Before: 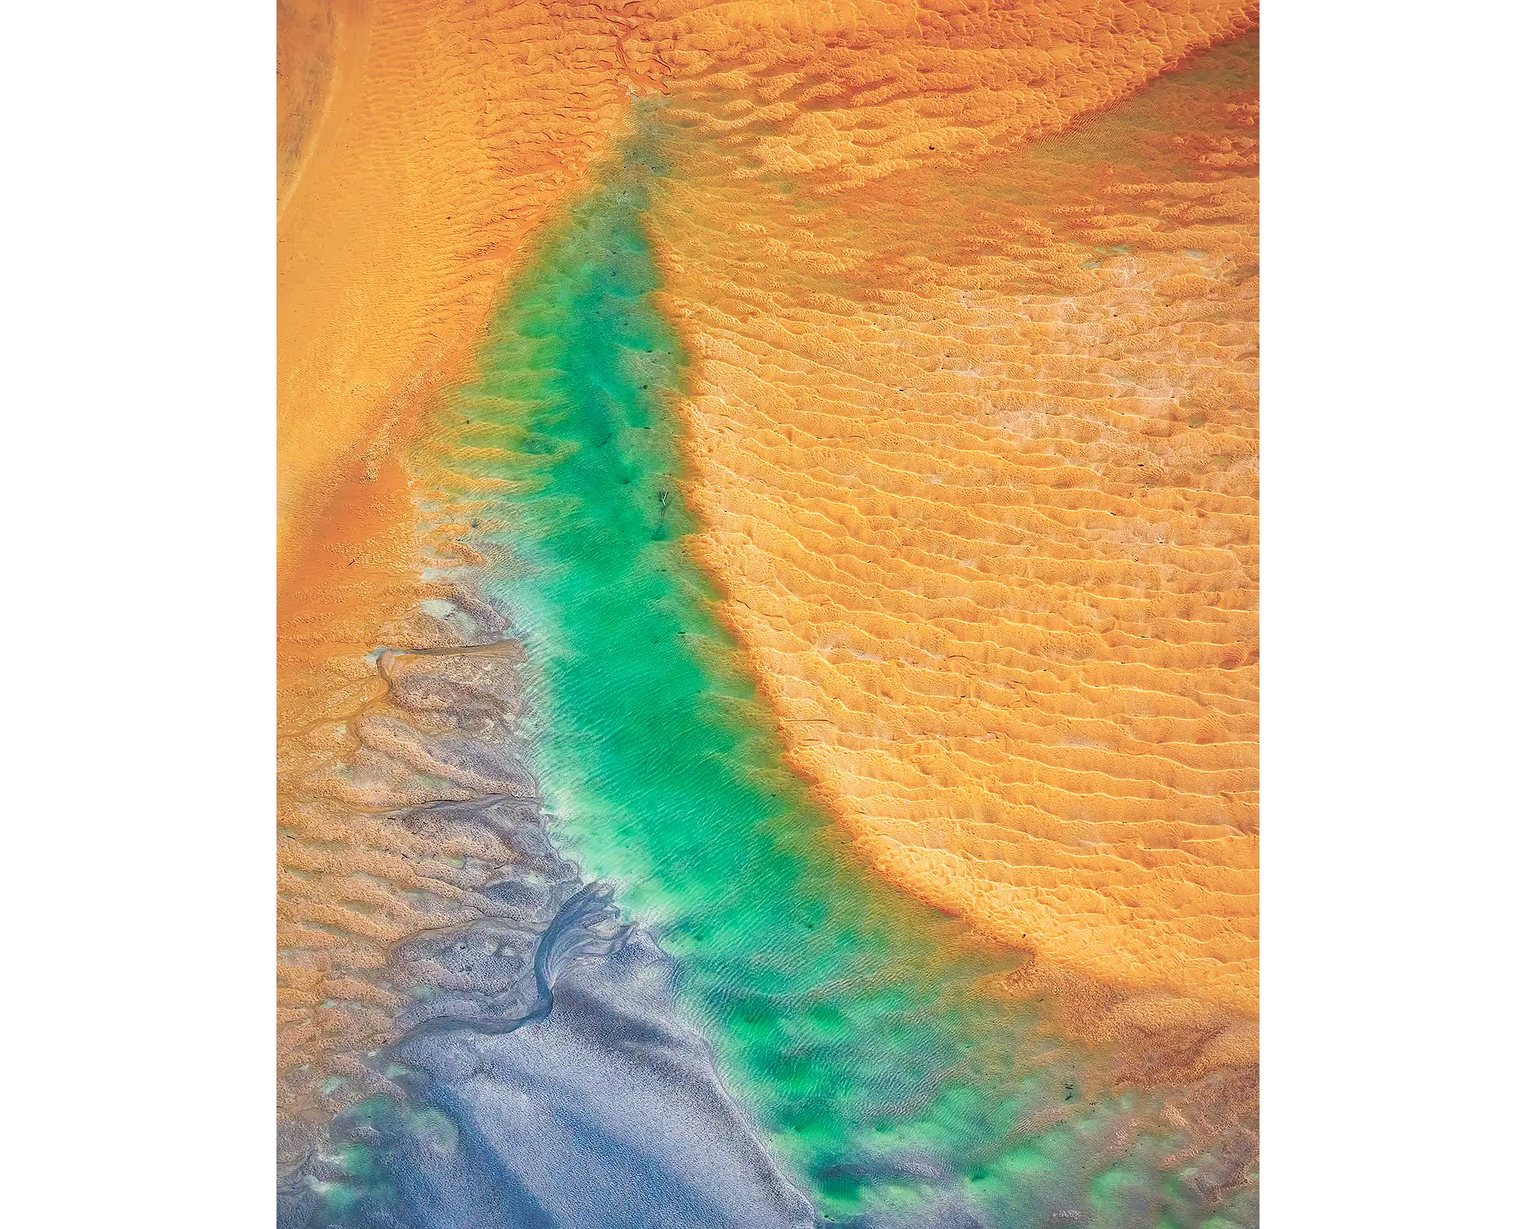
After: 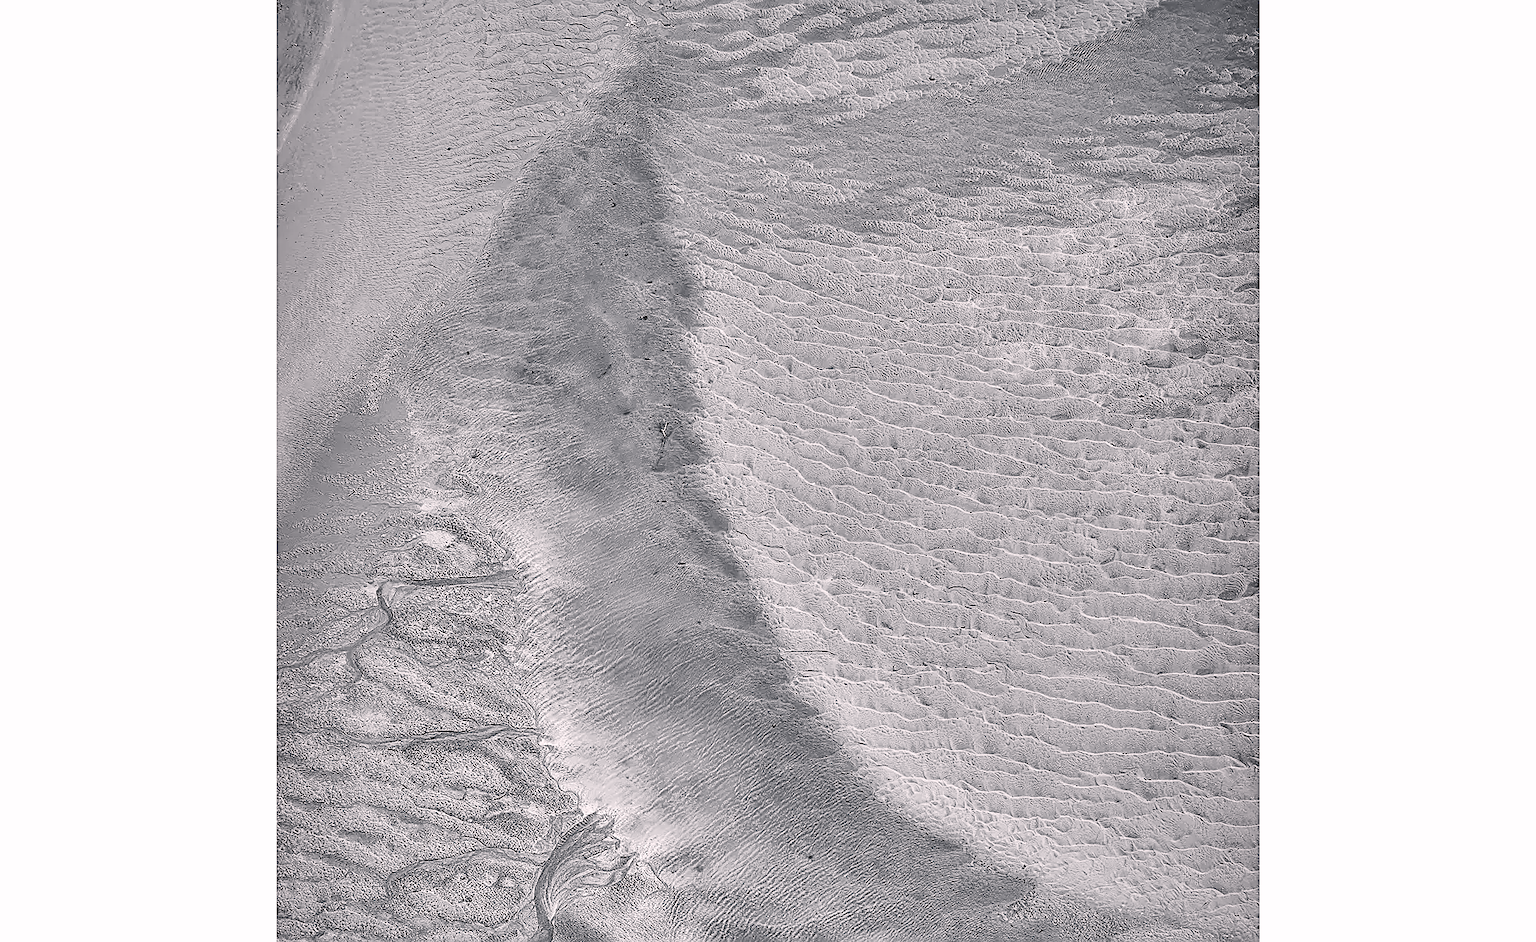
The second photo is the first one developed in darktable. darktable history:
sharpen: amount 0.75
contrast brightness saturation: contrast 0.2, brightness 0.16, saturation 0.22
crop: top 5.667%, bottom 17.637%
shadows and highlights: low approximation 0.01, soften with gaussian
color calibration: output gray [0.246, 0.254, 0.501, 0], gray › normalize channels true, illuminant same as pipeline (D50), adaptation XYZ, x 0.346, y 0.359, gamut compression 0
color balance rgb: shadows lift › chroma 1.41%, shadows lift › hue 260°, power › chroma 0.5%, power › hue 260°, highlights gain › chroma 1%, highlights gain › hue 27°, saturation formula JzAzBz (2021)
rgb levels: levels [[0.01, 0.419, 0.839], [0, 0.5, 1], [0, 0.5, 1]]
